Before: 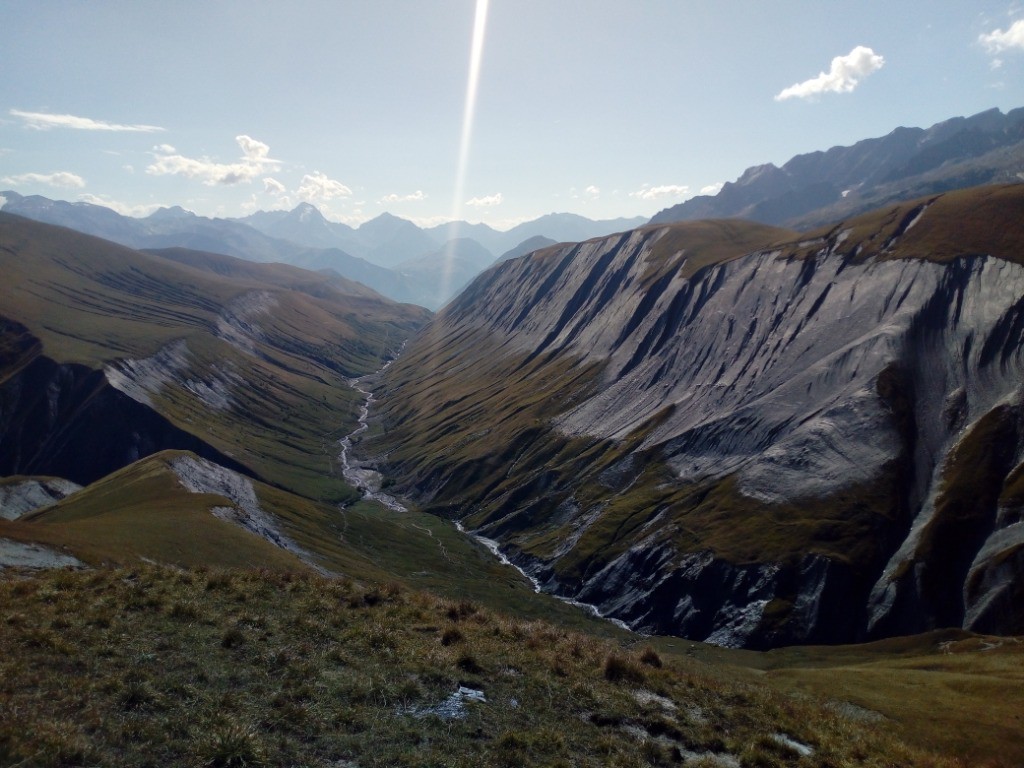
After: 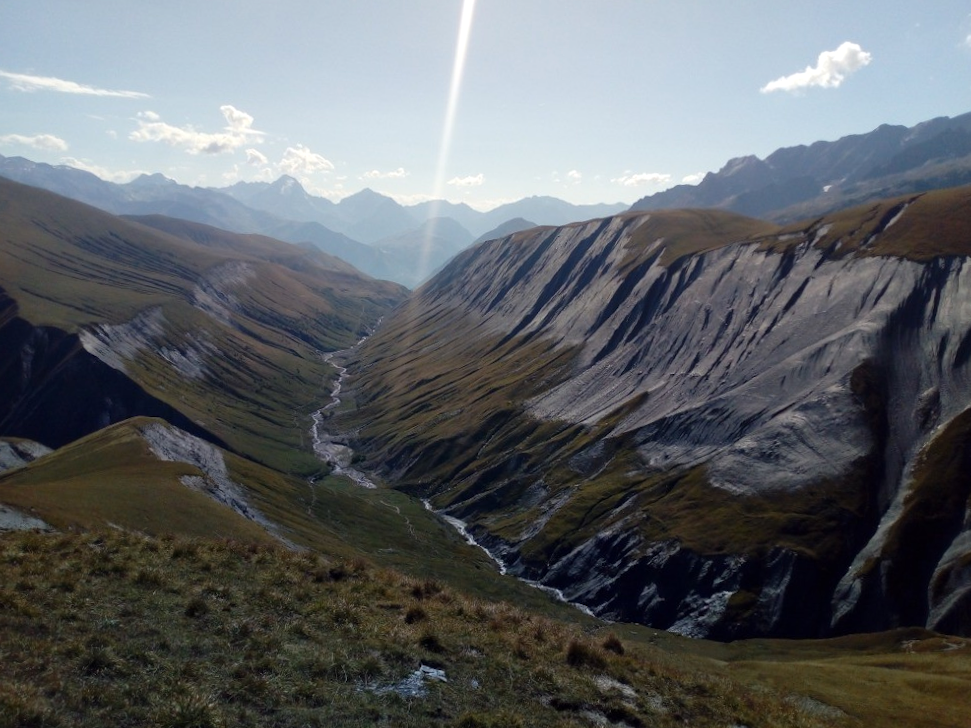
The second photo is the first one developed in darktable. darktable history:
levels: levels [0, 0.492, 0.984]
crop and rotate: angle -2.38°
